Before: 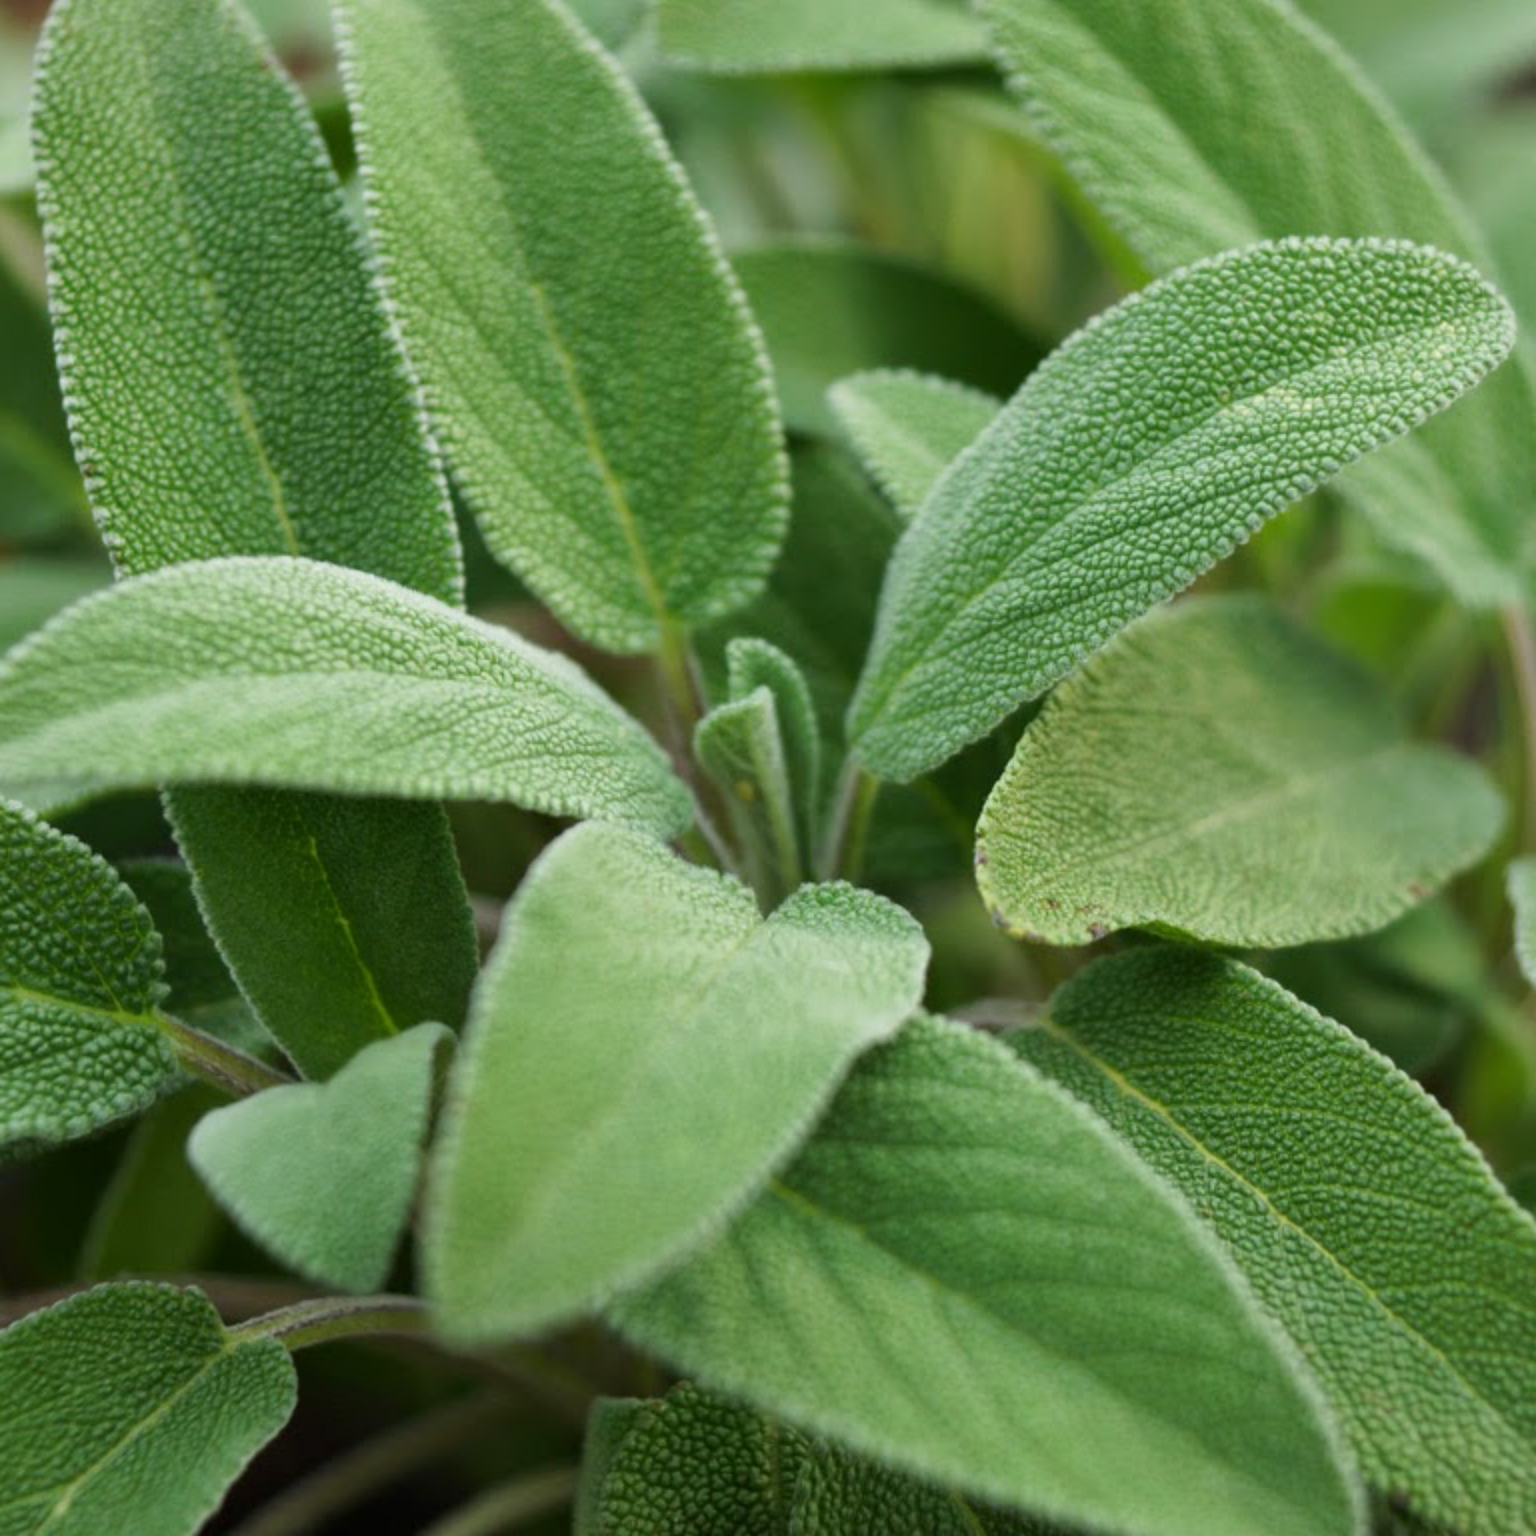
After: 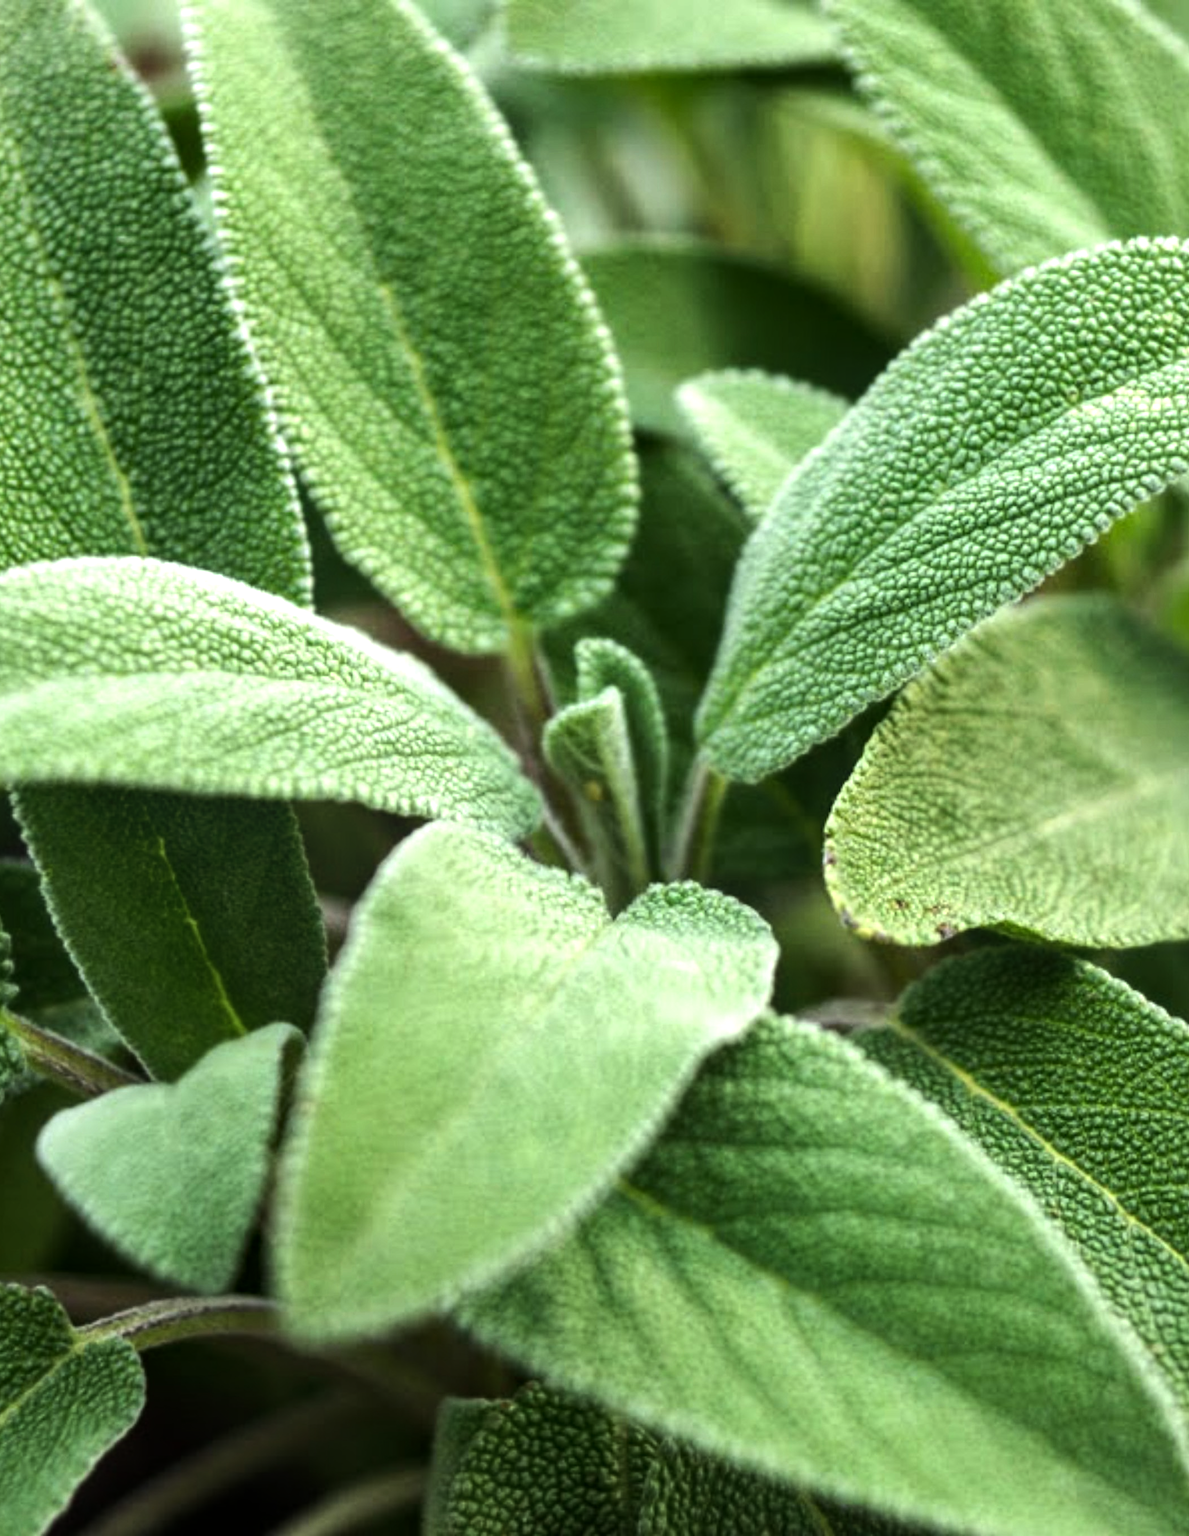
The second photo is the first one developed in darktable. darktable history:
local contrast: on, module defaults
crop: left 9.896%, right 12.649%
tone equalizer: -8 EV -1.08 EV, -7 EV -1 EV, -6 EV -0.886 EV, -5 EV -0.575 EV, -3 EV 0.545 EV, -2 EV 0.844 EV, -1 EV 1 EV, +0 EV 1.08 EV, edges refinement/feathering 500, mask exposure compensation -1.57 EV, preserve details no
